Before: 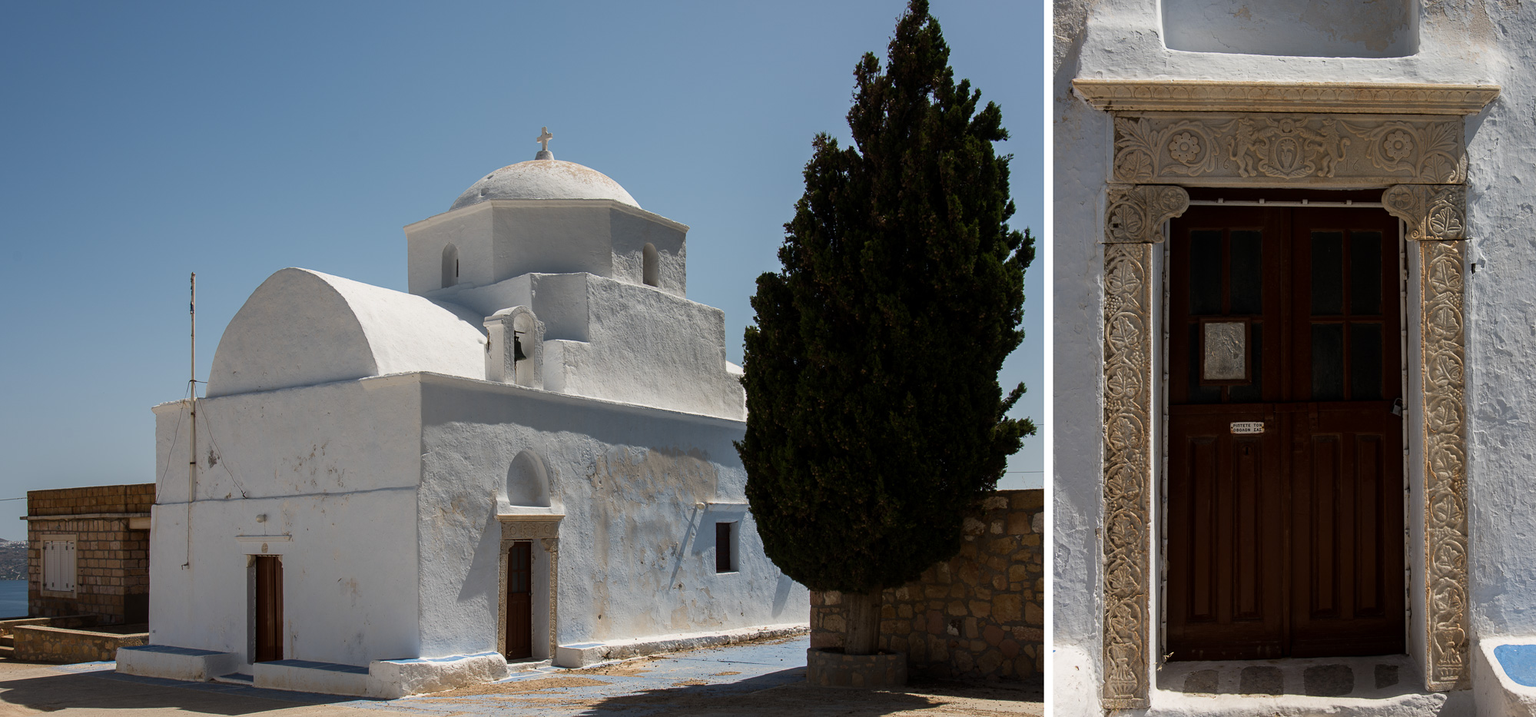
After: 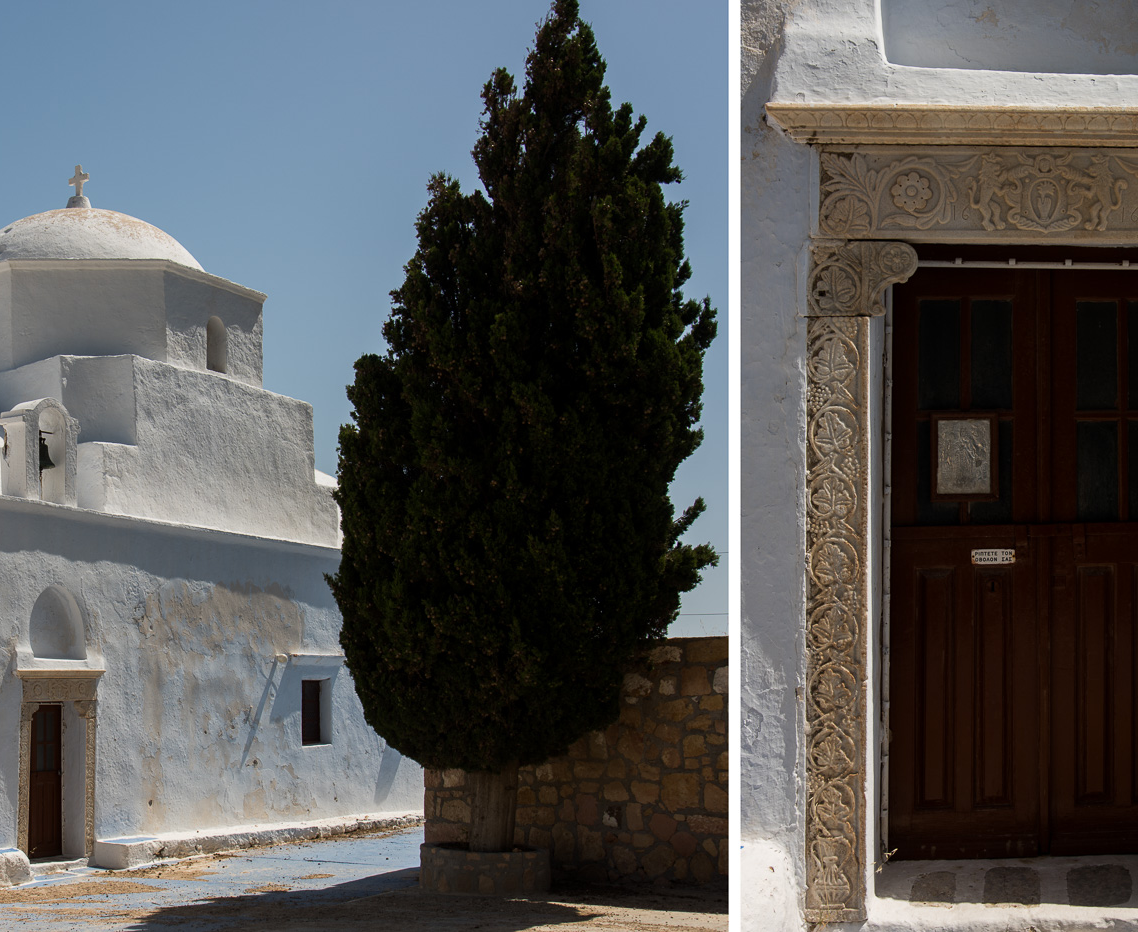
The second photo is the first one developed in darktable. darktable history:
crop: left 31.556%, top 0.017%, right 11.484%
